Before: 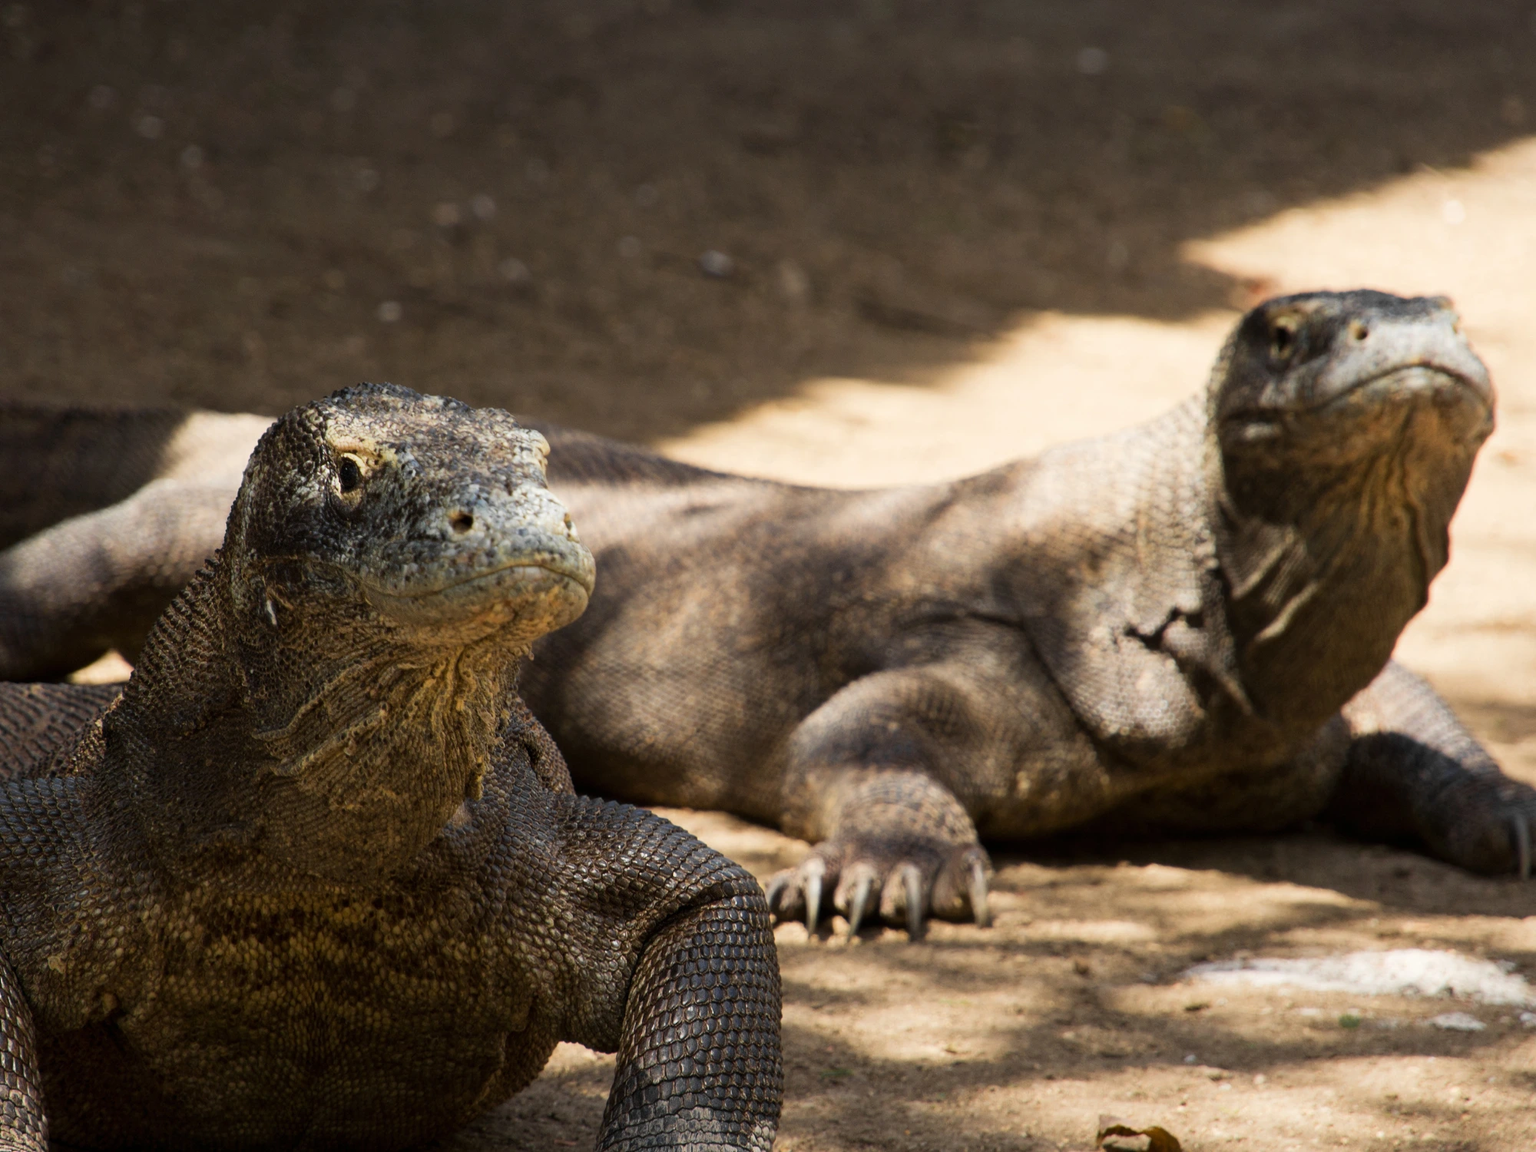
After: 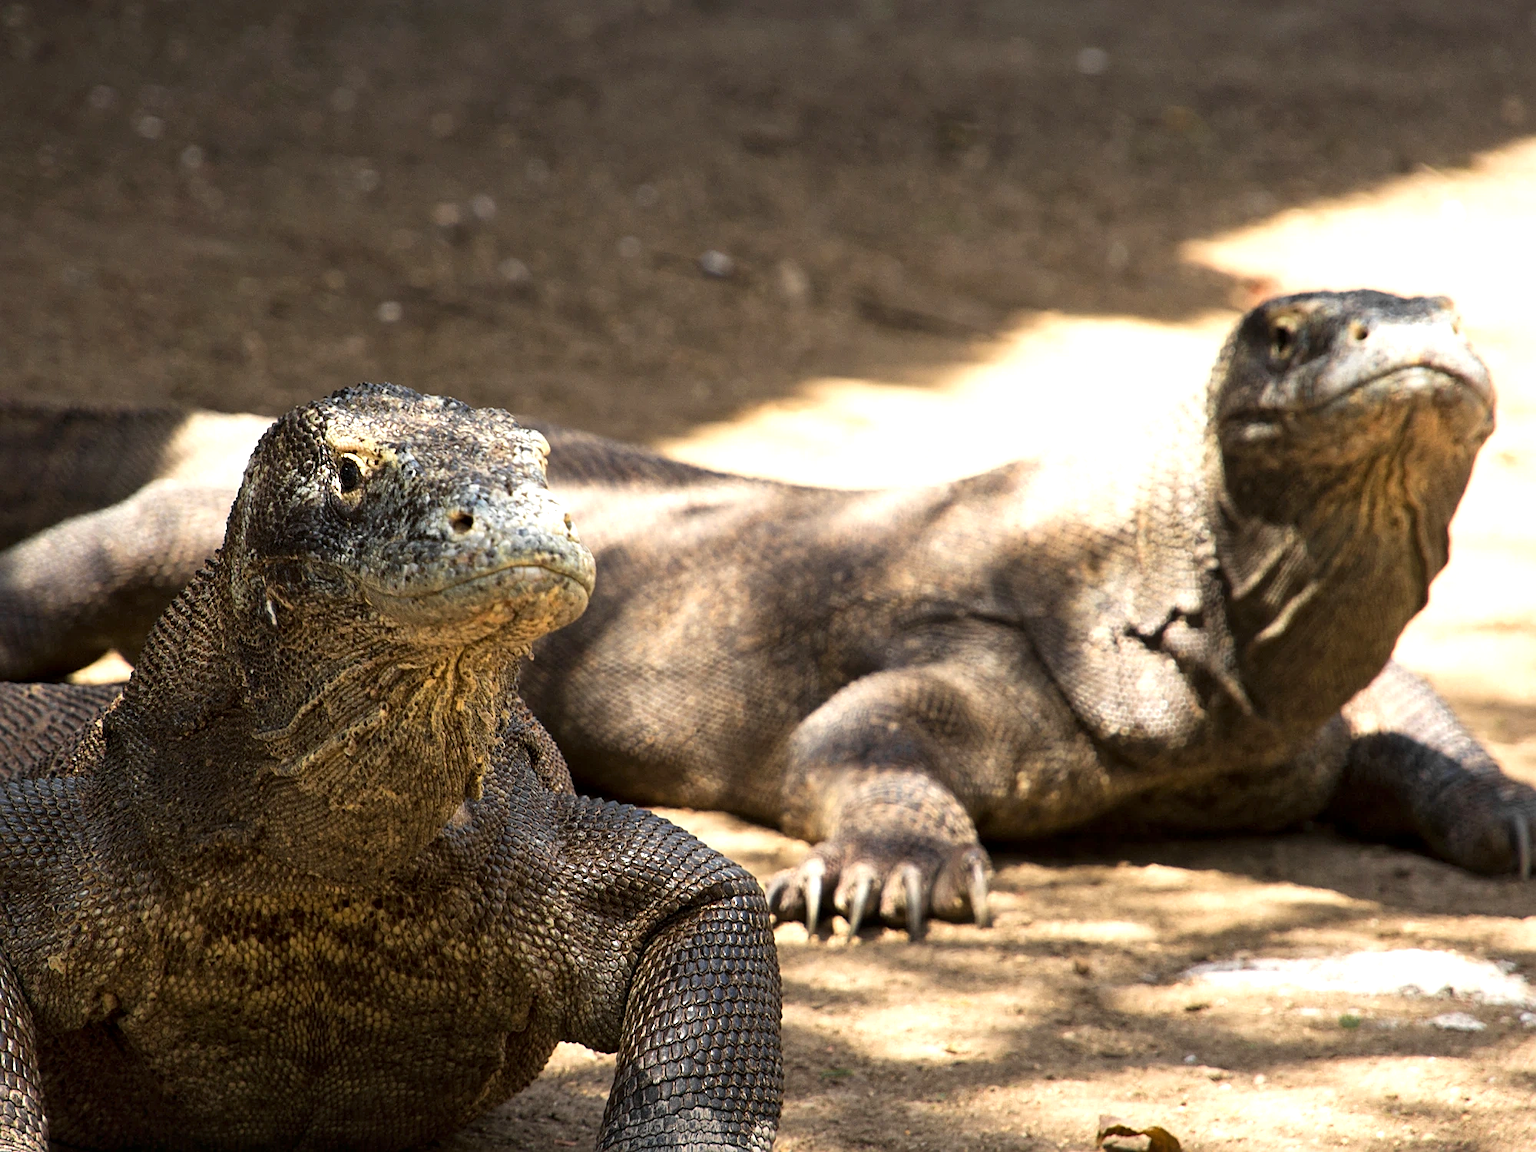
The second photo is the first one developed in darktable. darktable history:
local contrast: mode bilateral grid, contrast 20, coarseness 49, detail 119%, midtone range 0.2
sharpen: on, module defaults
exposure: black level correction 0, exposure 0.692 EV, compensate highlight preservation false
